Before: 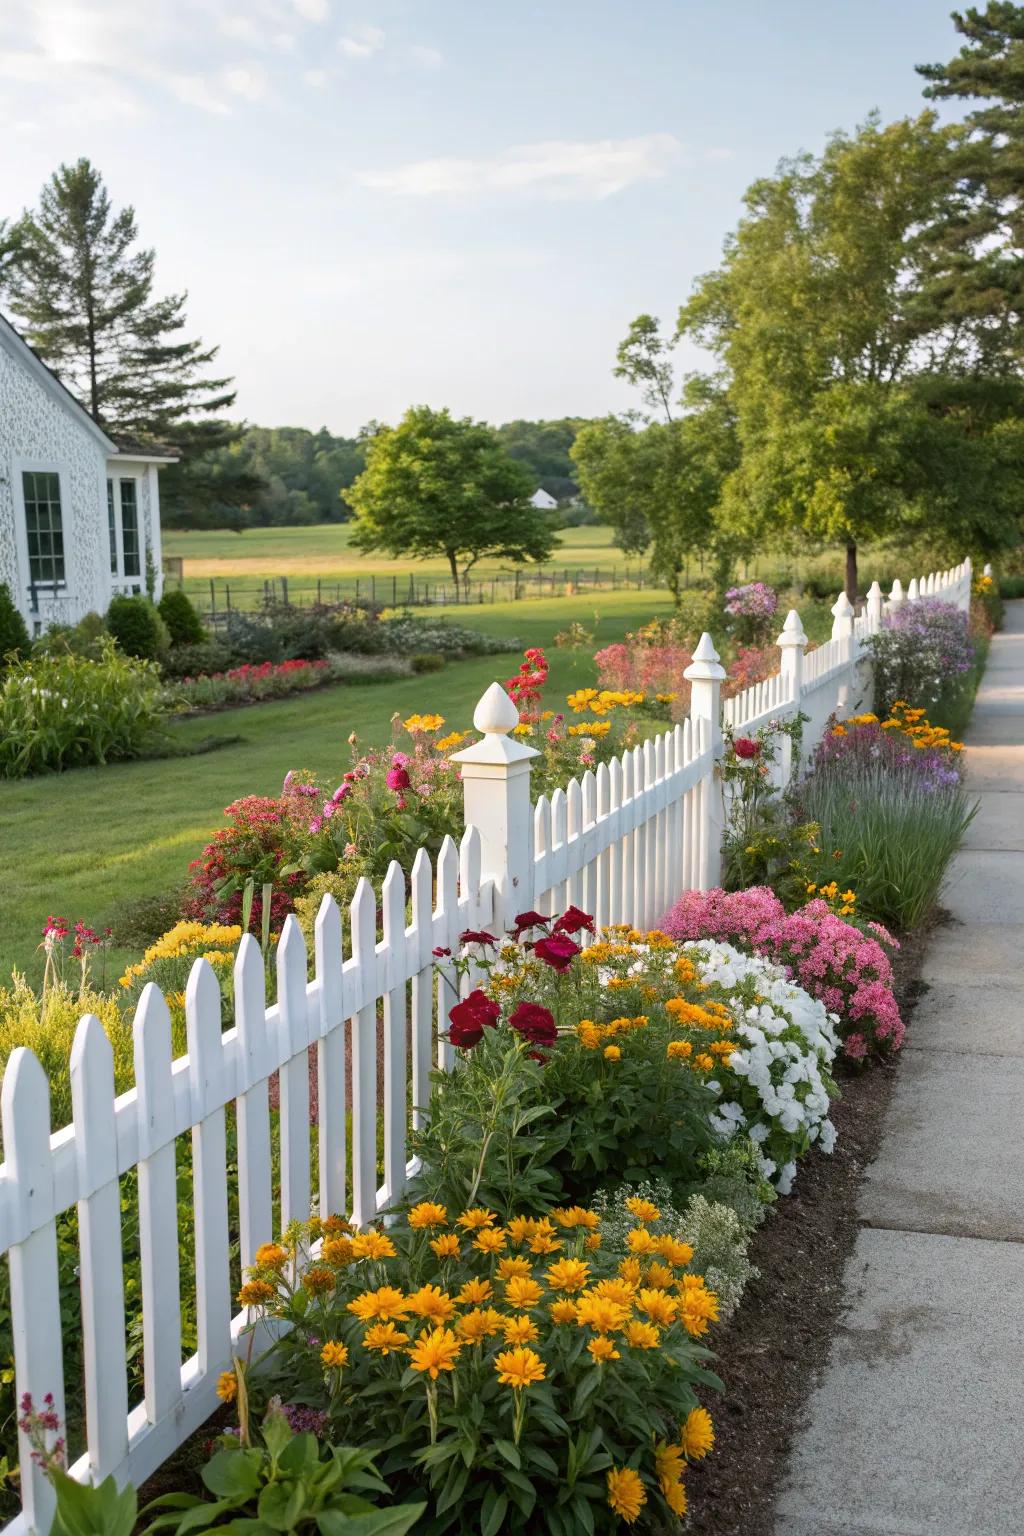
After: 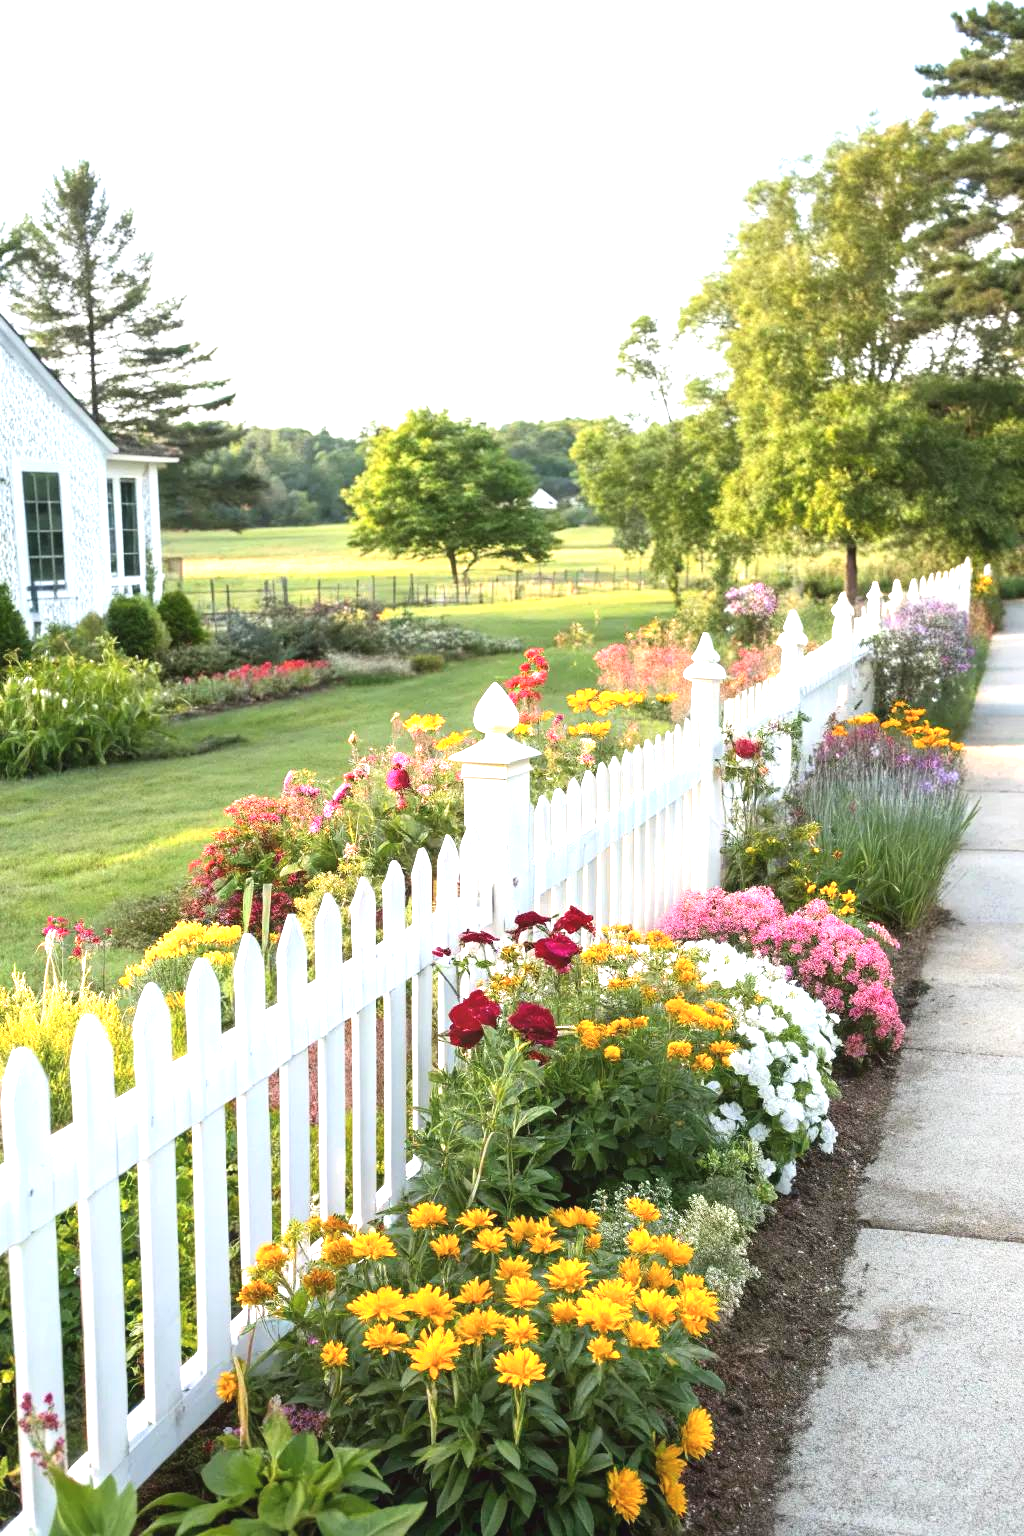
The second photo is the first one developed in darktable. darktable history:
shadows and highlights: shadows -13.3, white point adjustment 3.96, highlights 27.28
exposure: black level correction -0.002, exposure 1.115 EV, compensate highlight preservation false
